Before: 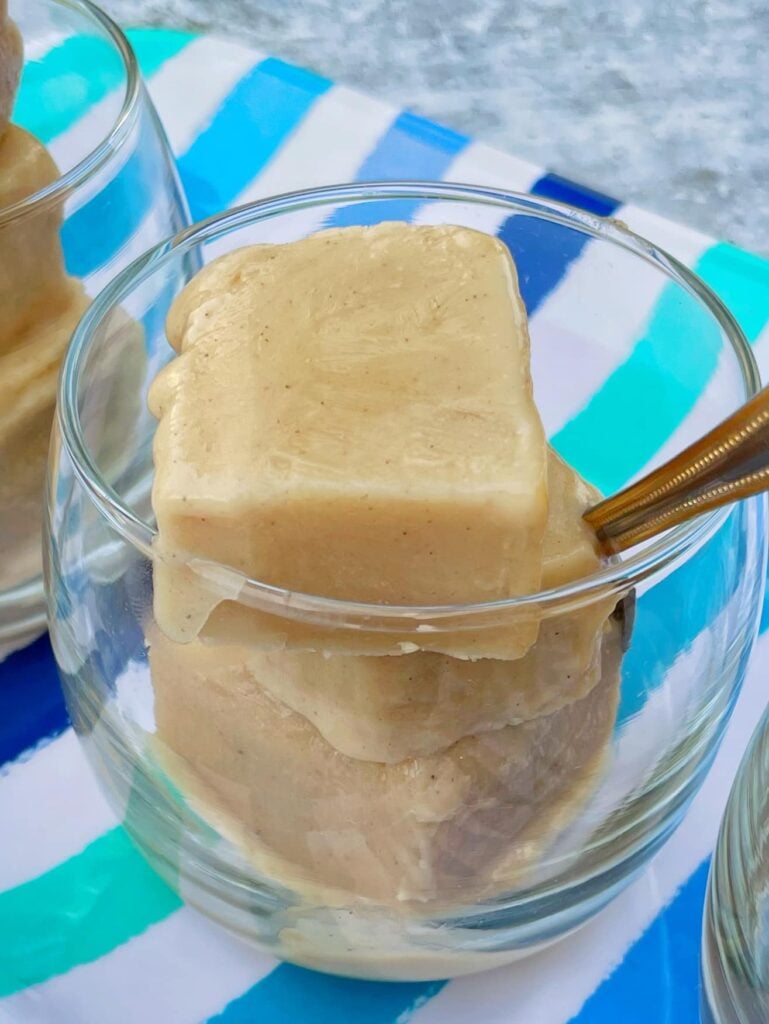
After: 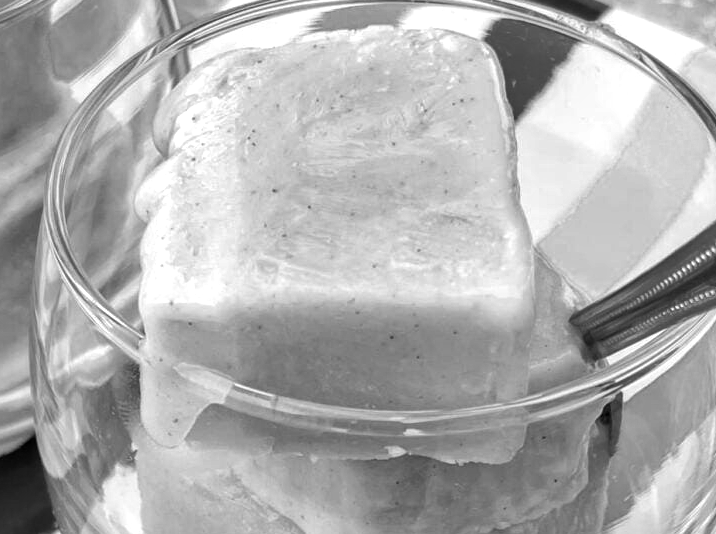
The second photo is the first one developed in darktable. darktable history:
local contrast: on, module defaults
crop: left 1.744%, top 19.225%, right 5.069%, bottom 28.357%
monochrome: on, module defaults
color balance rgb: perceptual saturation grading › global saturation 20%, perceptual saturation grading › highlights -50%, perceptual saturation grading › shadows 30%, perceptual brilliance grading › global brilliance 10%, perceptual brilliance grading › shadows 15%
shadows and highlights: low approximation 0.01, soften with gaussian
white balance: red 1.123, blue 0.83
